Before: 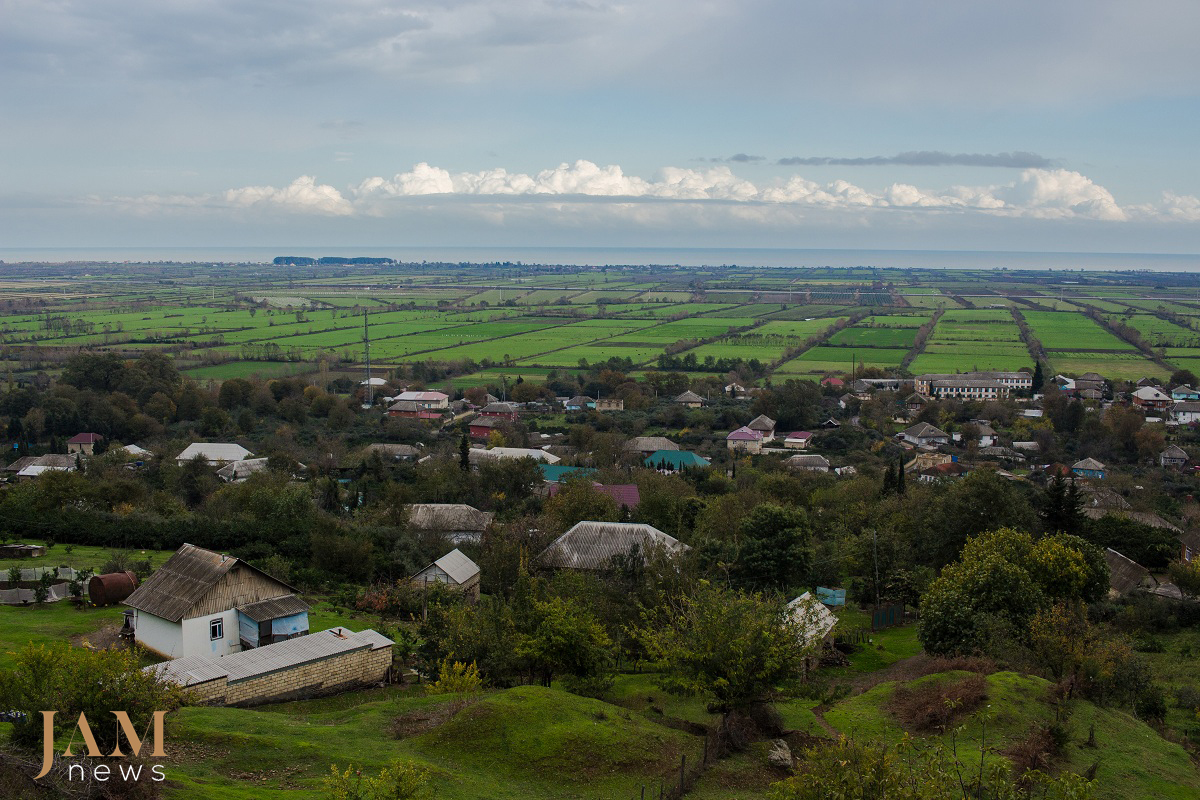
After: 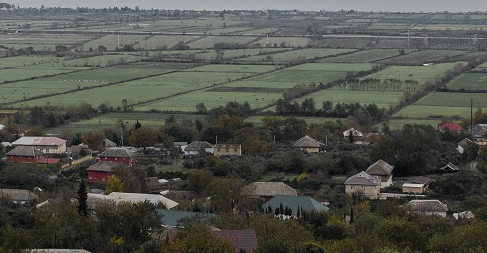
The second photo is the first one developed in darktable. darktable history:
color zones: curves: ch0 [(0.004, 0.388) (0.125, 0.392) (0.25, 0.404) (0.375, 0.5) (0.5, 0.5) (0.625, 0.5) (0.75, 0.5) (0.875, 0.5)]; ch1 [(0, 0.5) (0.125, 0.5) (0.25, 0.5) (0.375, 0.124) (0.524, 0.124) (0.645, 0.128) (0.789, 0.132) (0.914, 0.096) (0.998, 0.068)]
crop: left 31.845%, top 31.964%, right 27.508%, bottom 36.4%
